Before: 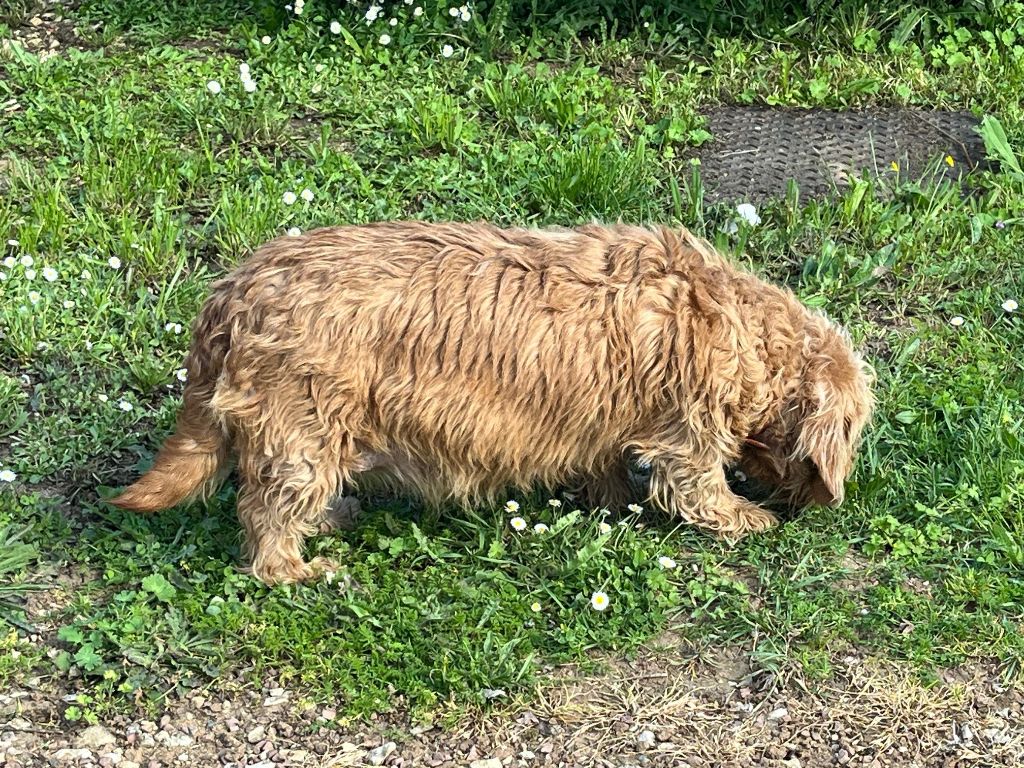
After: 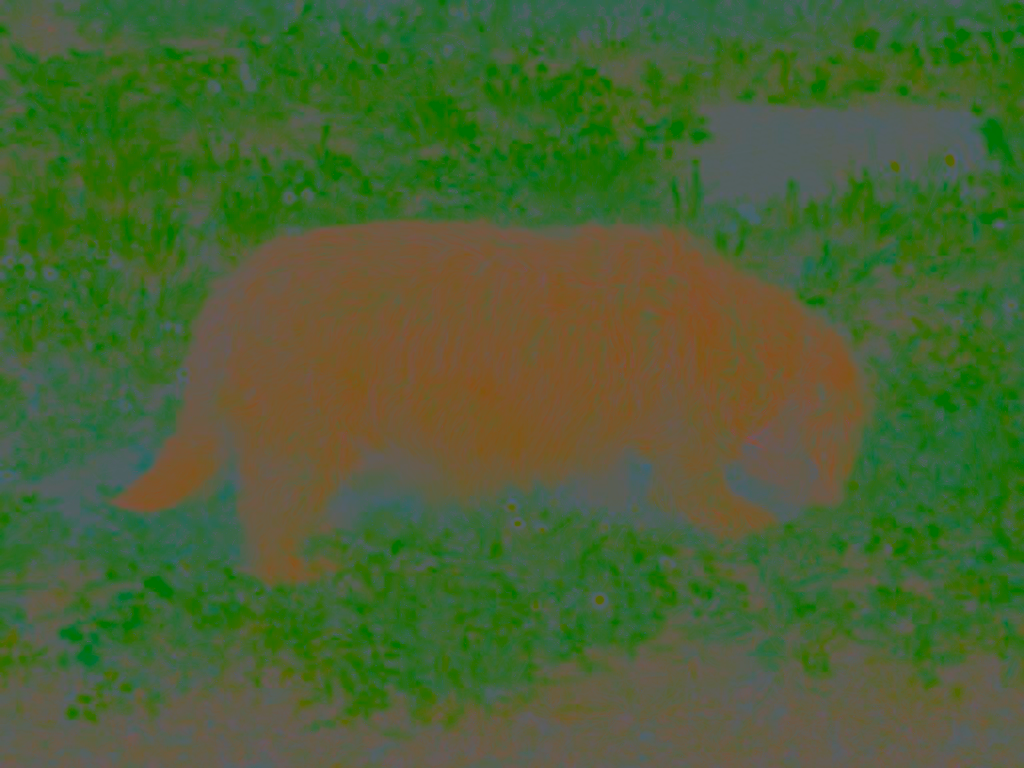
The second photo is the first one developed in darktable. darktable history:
color correction: highlights a* -12.64, highlights b* -18.1, saturation 0.7
contrast brightness saturation: contrast -0.99, brightness -0.17, saturation 0.75
